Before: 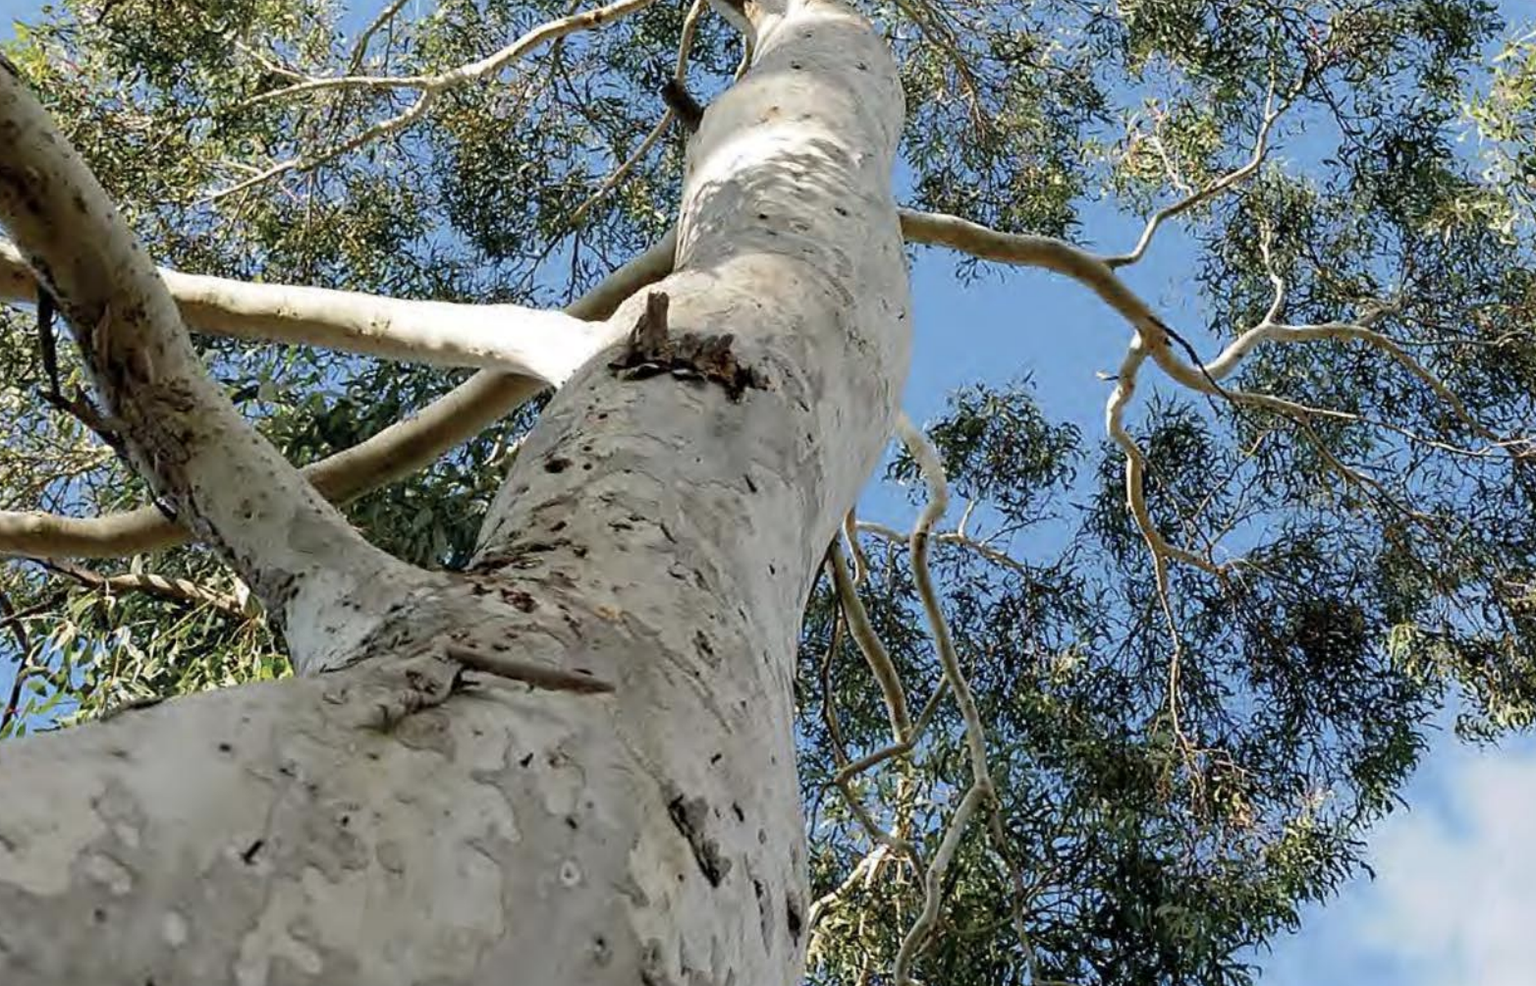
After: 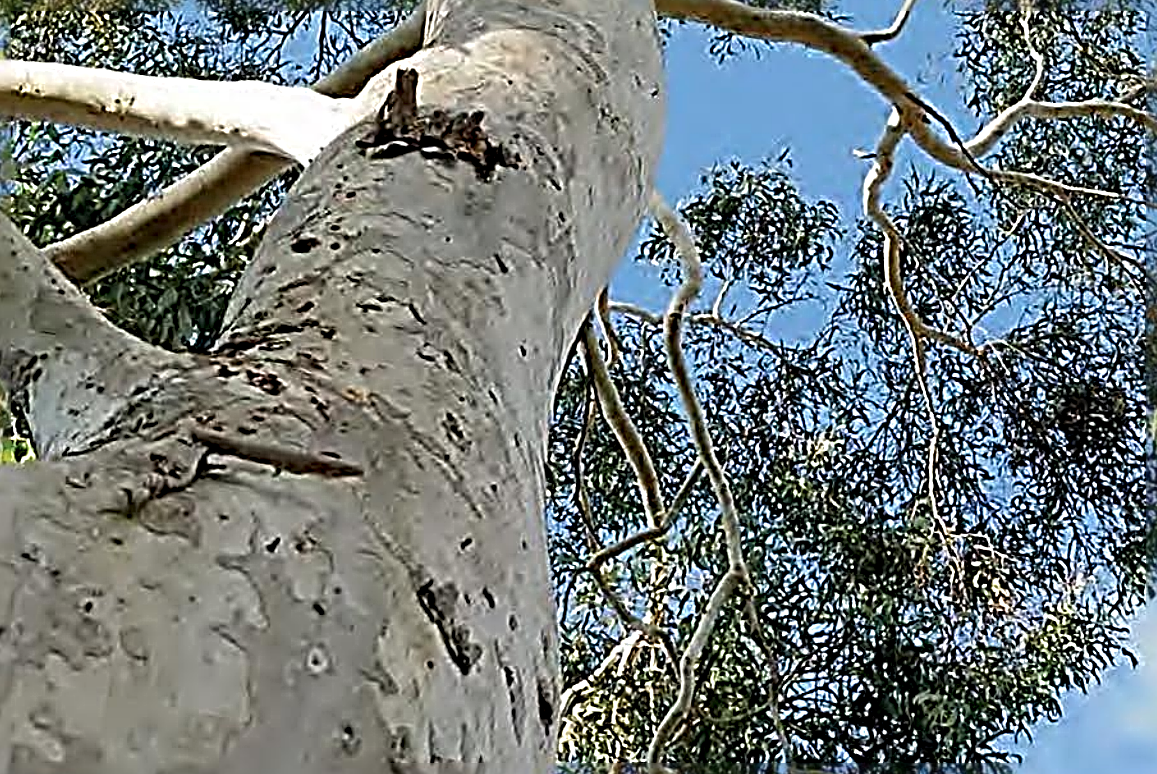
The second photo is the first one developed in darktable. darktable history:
crop: left 16.871%, top 22.857%, right 9.116%
sharpen: radius 4.001, amount 2
